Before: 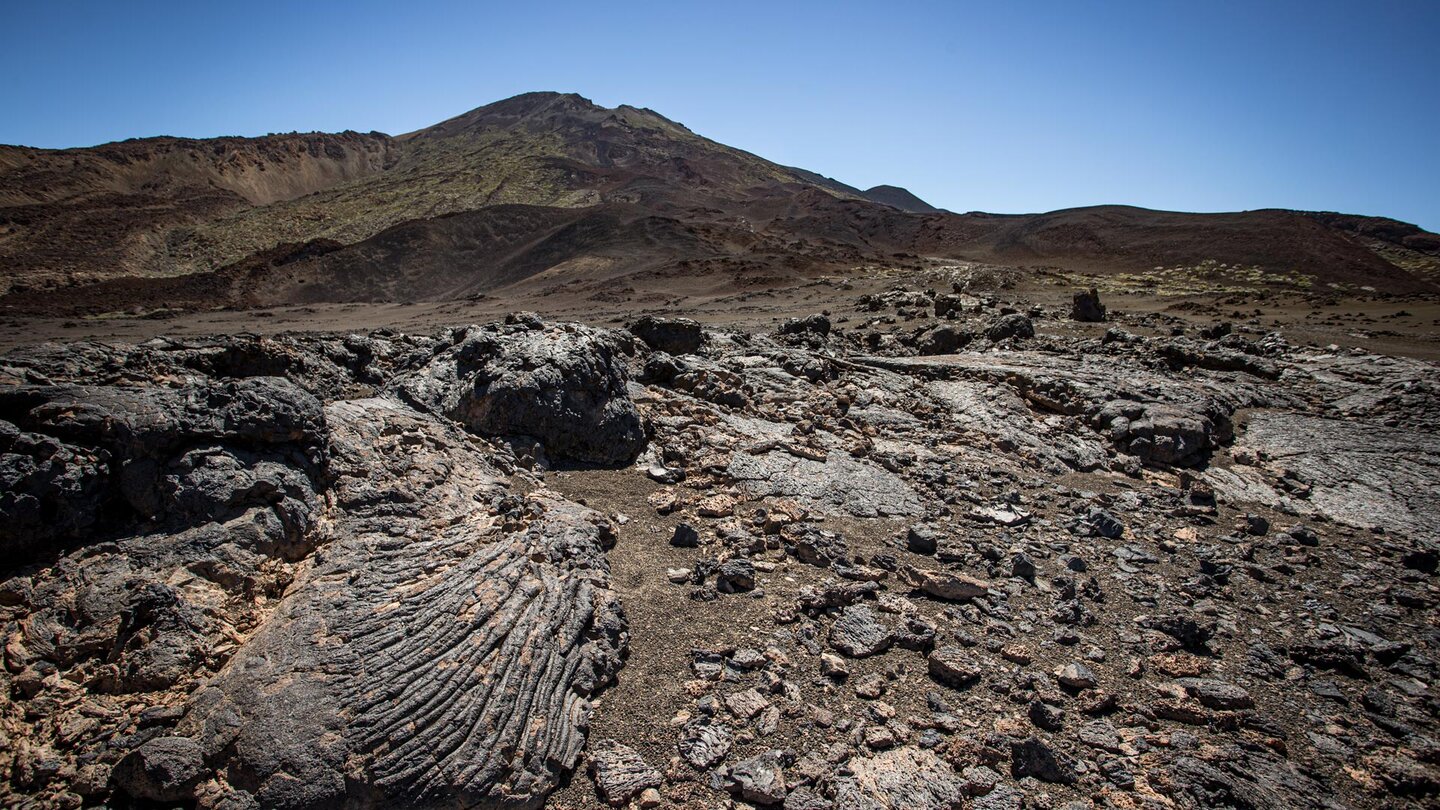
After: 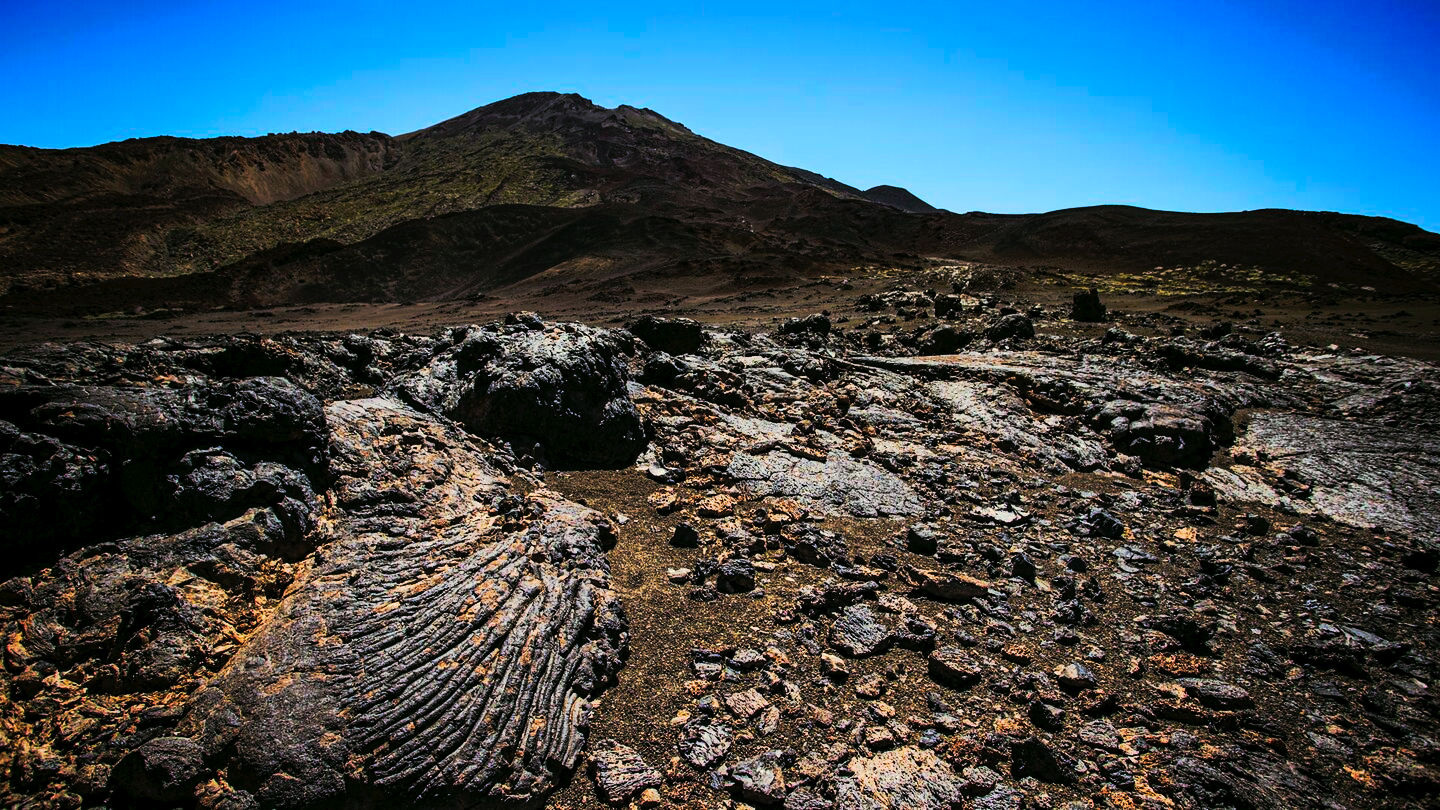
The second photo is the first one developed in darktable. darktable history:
tone curve: curves: ch0 [(0, 0) (0.003, 0.011) (0.011, 0.014) (0.025, 0.018) (0.044, 0.023) (0.069, 0.028) (0.1, 0.031) (0.136, 0.039) (0.177, 0.056) (0.224, 0.081) (0.277, 0.129) (0.335, 0.188) (0.399, 0.256) (0.468, 0.367) (0.543, 0.514) (0.623, 0.684) (0.709, 0.785) (0.801, 0.846) (0.898, 0.884) (1, 1)], preserve colors none
color look up table: target L [102.38, 70.78, 95.34, 94.14, 93.11, 59.26, 73.87, 58.57, 57.78, 74.24, 53.94, 46.97, 48.72, 26.1, 202.2, 84.85, 61.37, 59.28, 54.74, 51.88, 56.65, 34.74, 32.51, 25.71, 71.92, 62, 61.19, 61.58, 57.54, 54.89, 51.11, 56.44, 48.54, 50.18, 40.14, 34.03, 41.93, 7.361, 4.533, 94.58, 89.4, 88.62, 65.23, 71.9, 59.96, 54.59, 51.74, 33.9, 9.287], target a [-17.8, -13.57, -94.49, -102.25, -98.04, -30.91, -35.78, -25.63, -6.469, -50.9, -26.73, -20.82, -20.71, -23.33, 0, 51.7, 18.95, 36.9, 9.234, 40.6, 54.75, 37.97, 38.63, 11.95, 71.41, 9.751, 74.99, 76.72, 7.474, 27.79, 39.37, 61.39, 40.2, 51.42, 38.54, 0, 44.18, 43.73, 30.98, -88.27, -39.99, -72.66, -8.689, -28.69, -2.841, 12.28, -8.479, 12.44, -24.6], target b [71.24, 45.16, 68.67, 51.54, 39.8, 31.58, 12.64, 31.67, 32.82, 19.51, 31.73, 32.15, 11.82, 39.9, -0.002, 17.47, 38.74, 27.55, 37.07, 43.76, 3.656, 46.01, 4.496, 40.94, -54.88, -52.49, -70.07, -71.8, -79.79, -3.066, -89.95, -77.08, -2.677, -89.91, -19.46, -0.004, -104.72, -47.65, 0.496, -14.93, -24.93, -29.02, -67.9, -52.21, -58.57, -83.31, -16.25, -31.76, 3.335], num patches 49
